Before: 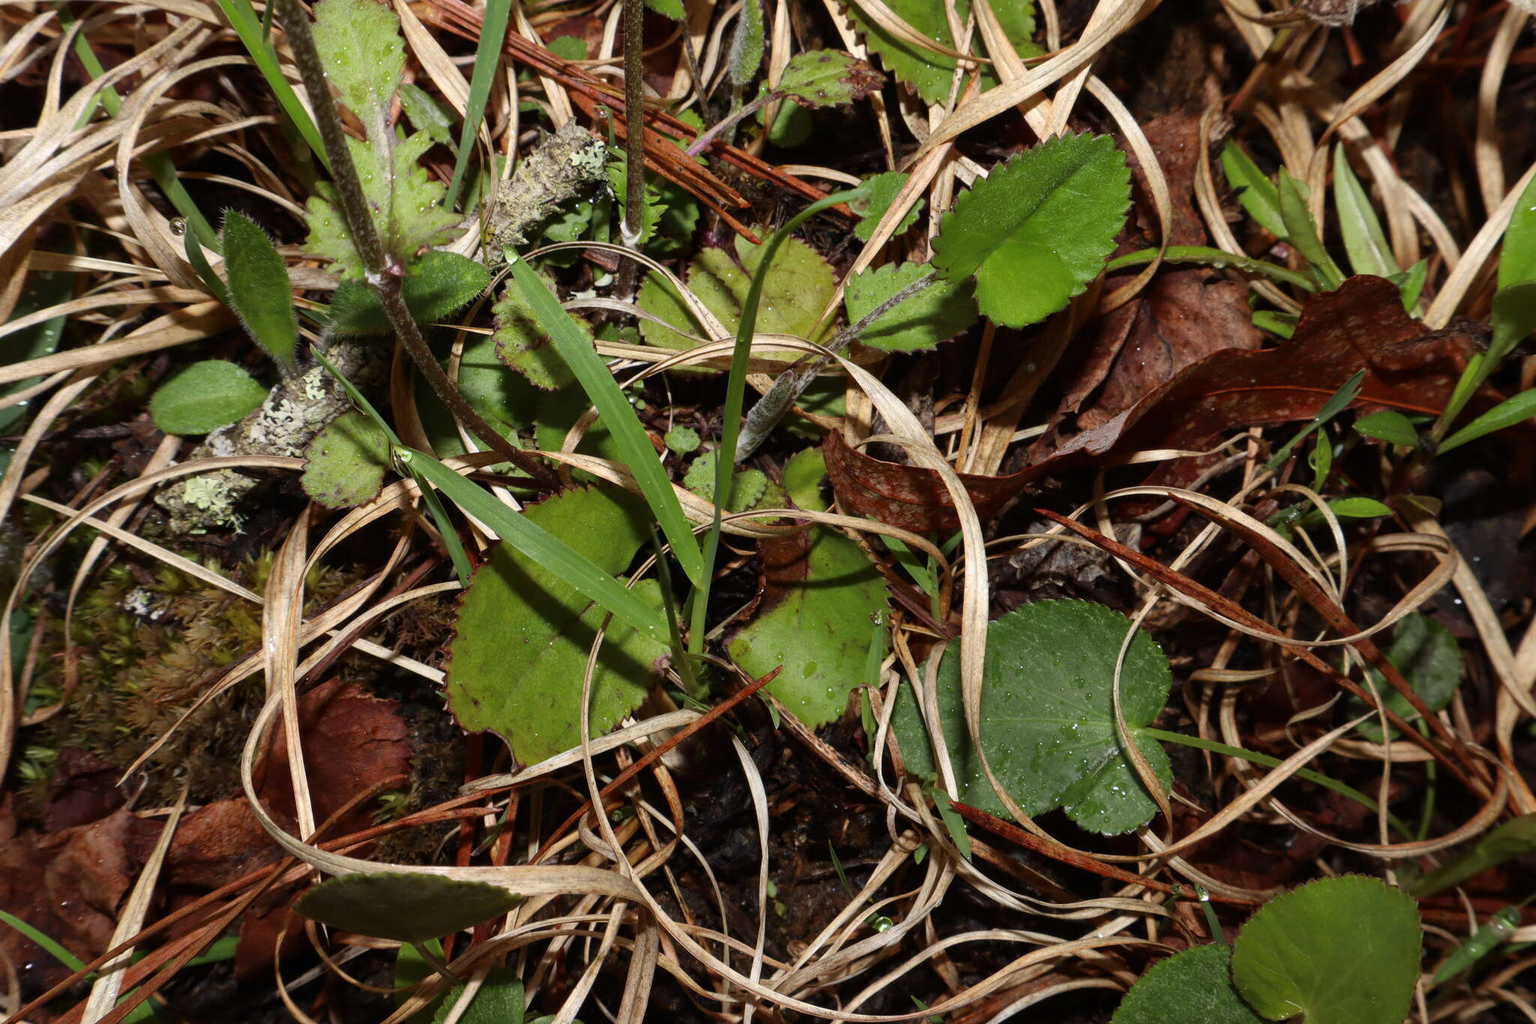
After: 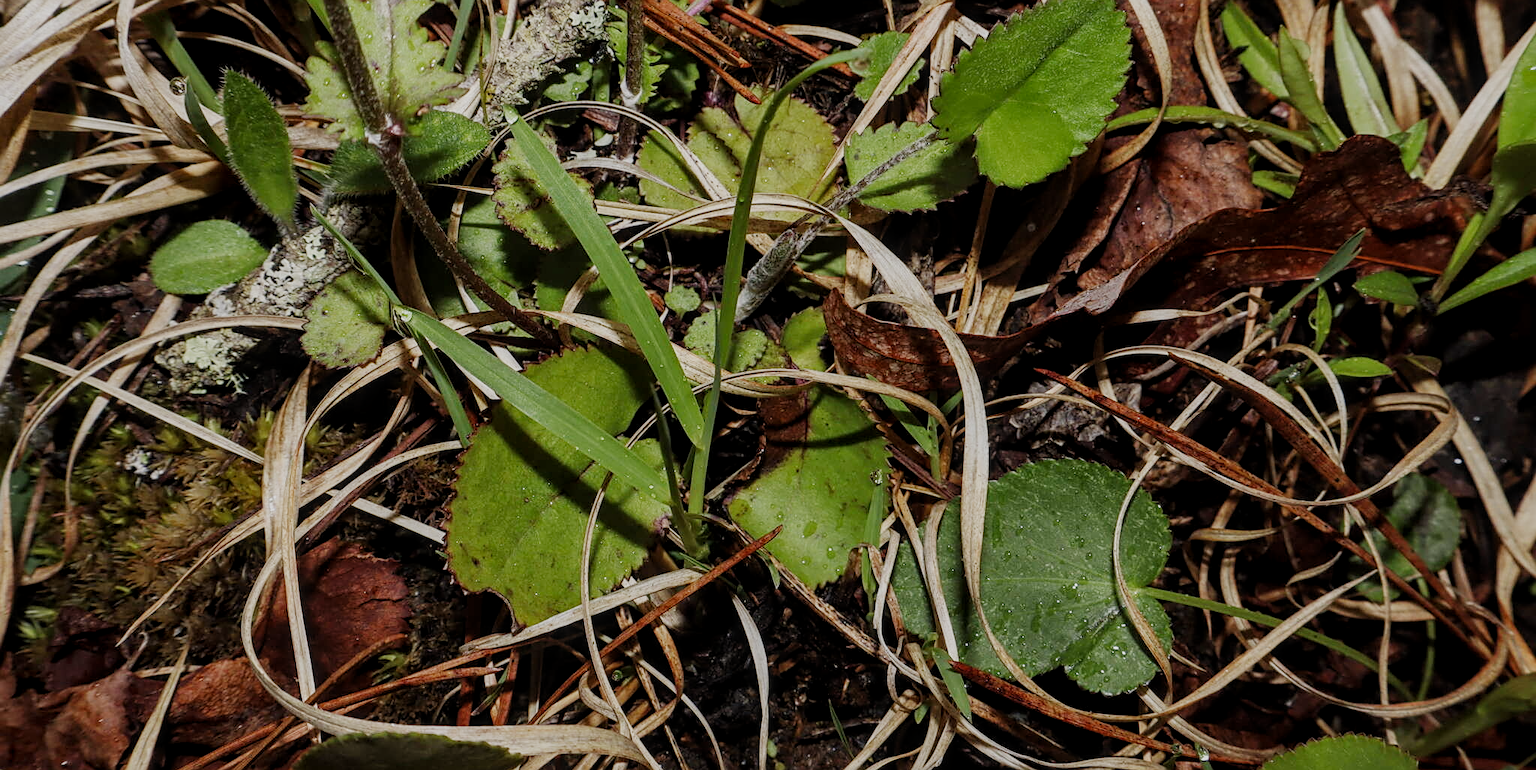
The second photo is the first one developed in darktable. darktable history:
crop: top 13.704%, bottom 10.998%
sharpen: on, module defaults
local contrast: on, module defaults
filmic rgb: black relative exposure -8.41 EV, white relative exposure 4.66 EV, threshold 2.95 EV, hardness 3.82, preserve chrominance no, color science v5 (2021), contrast in shadows safe, contrast in highlights safe, enable highlight reconstruction true
